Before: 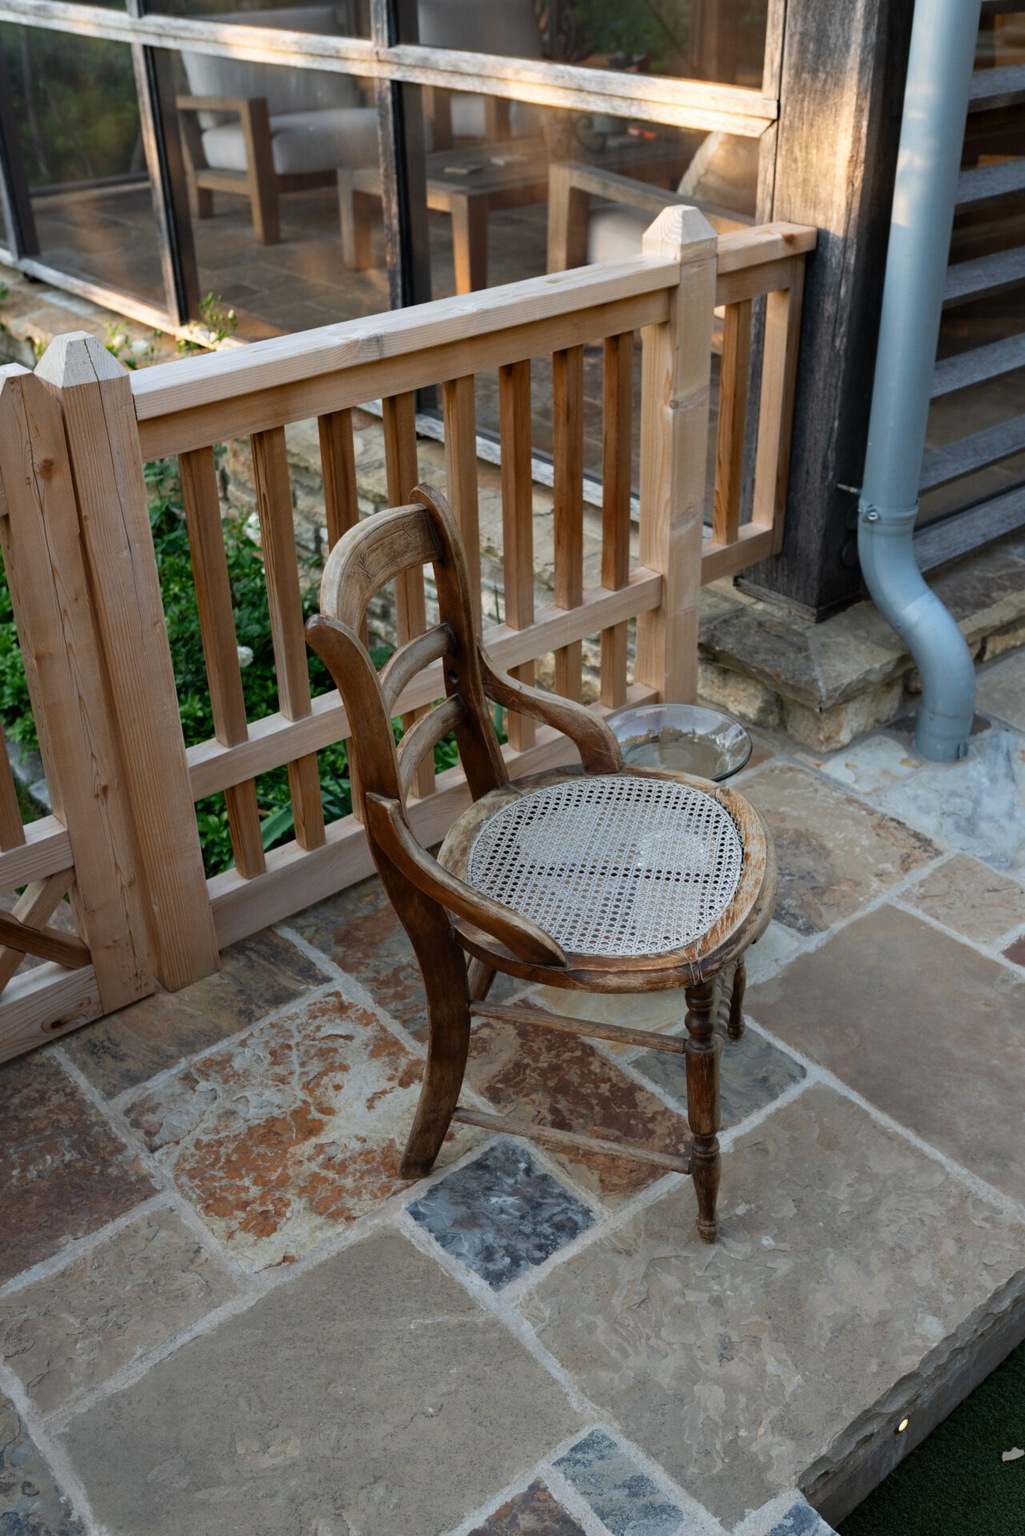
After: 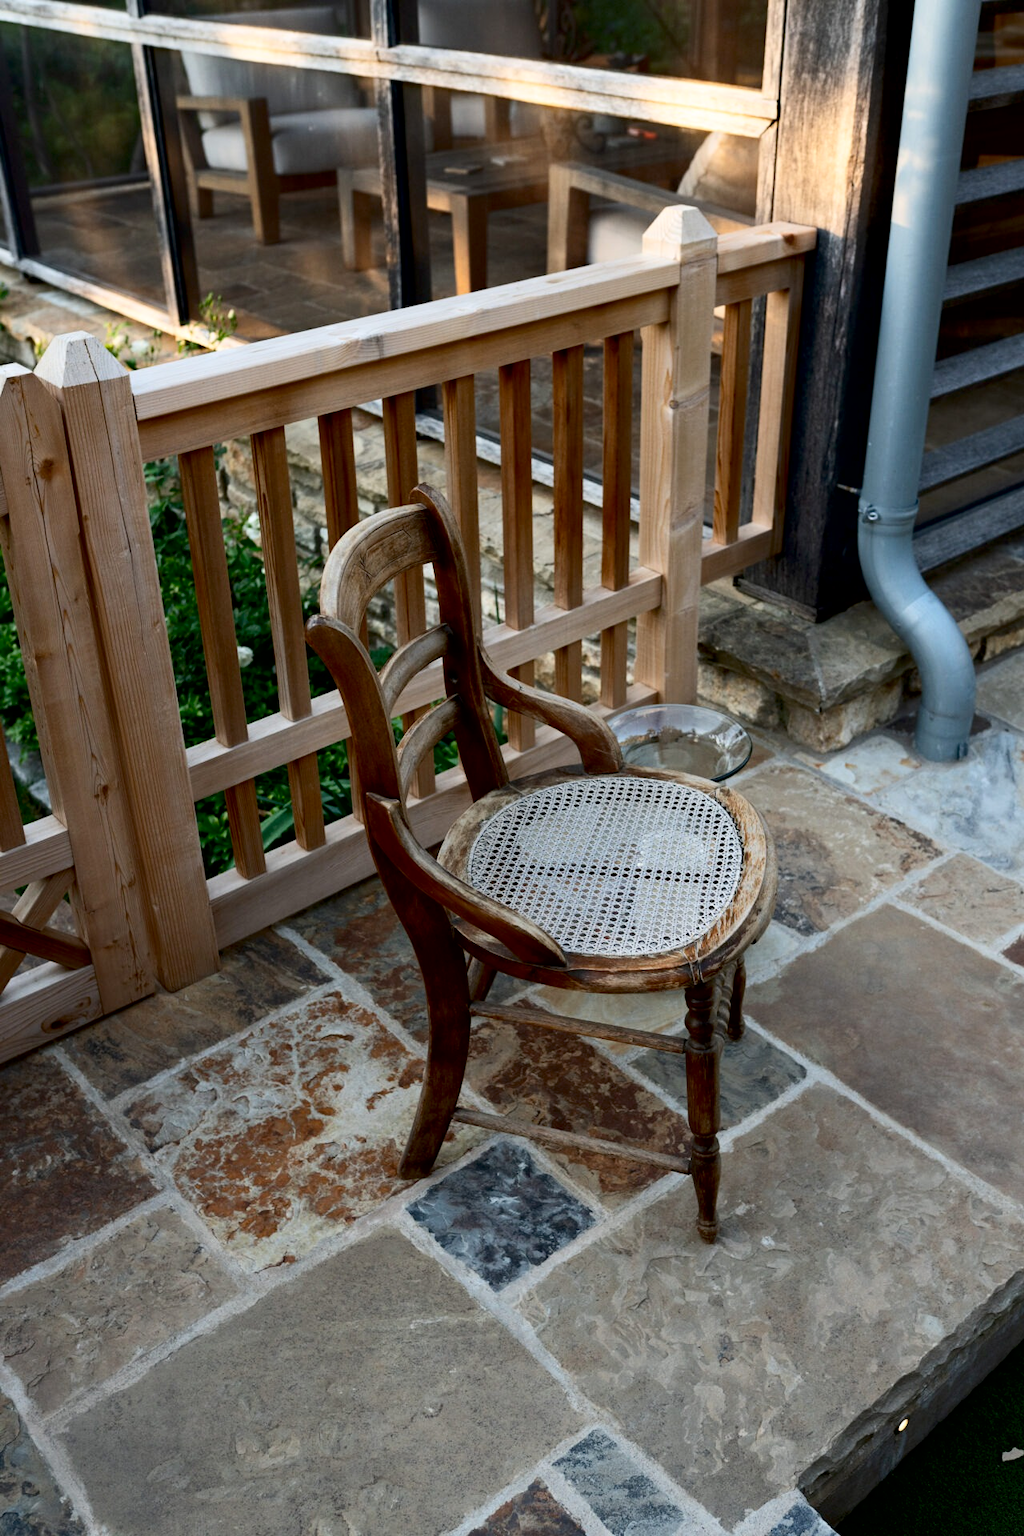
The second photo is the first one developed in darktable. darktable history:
contrast brightness saturation: contrast 0.22
exposure: black level correction 0.009, exposure 0.017 EV, compensate highlight preservation false
